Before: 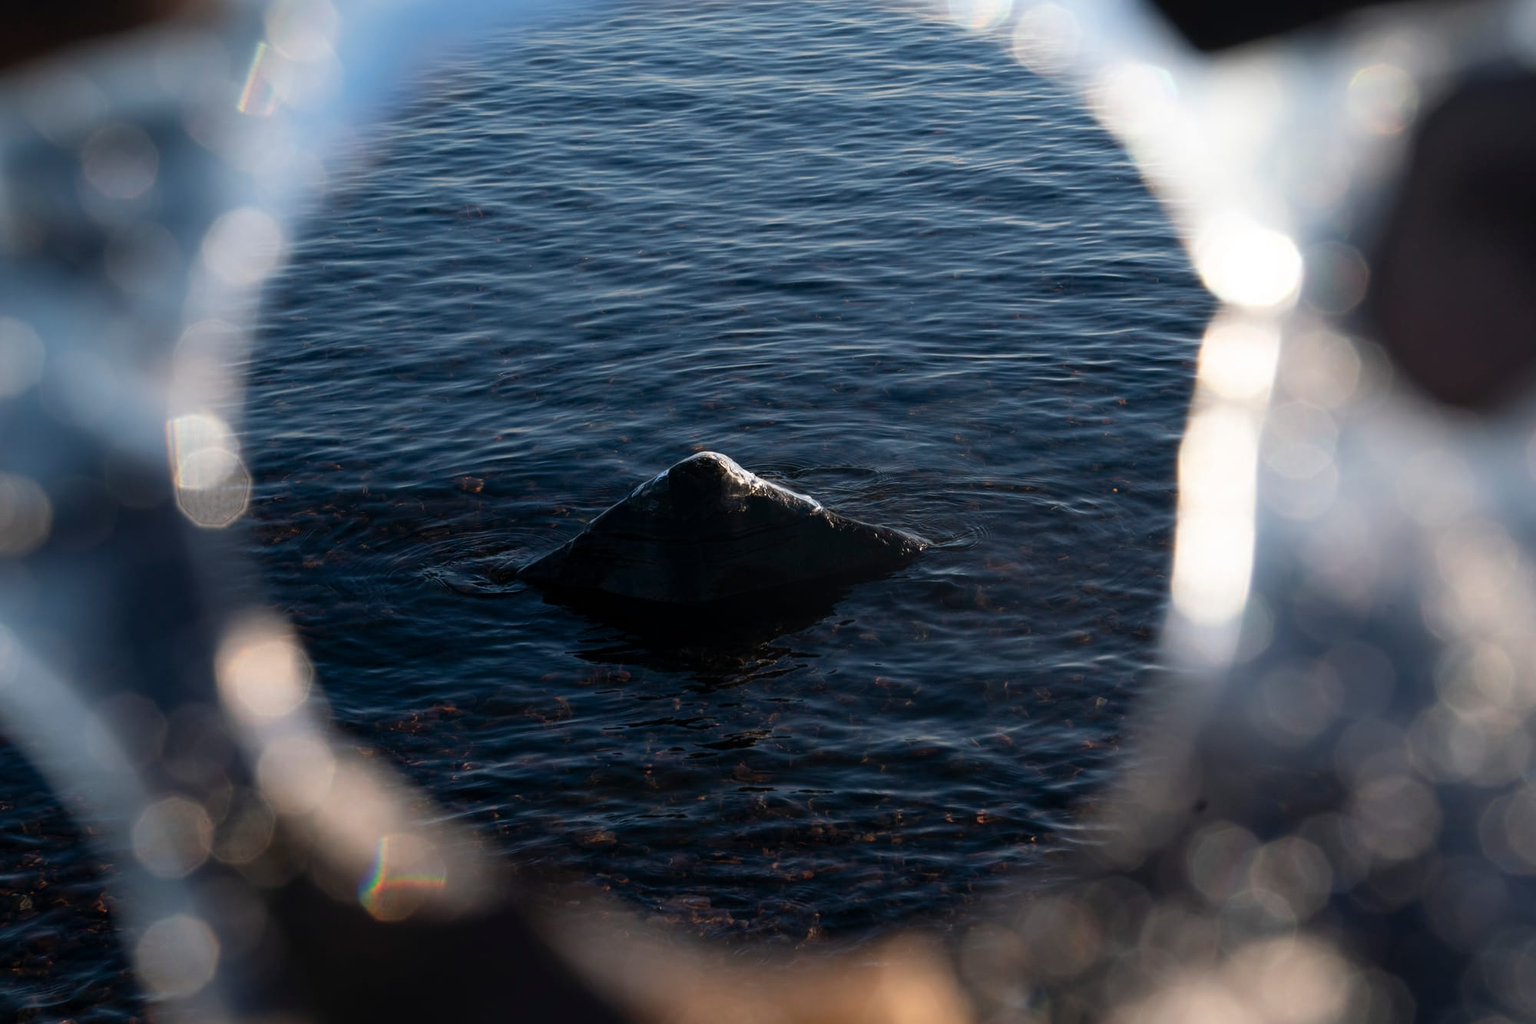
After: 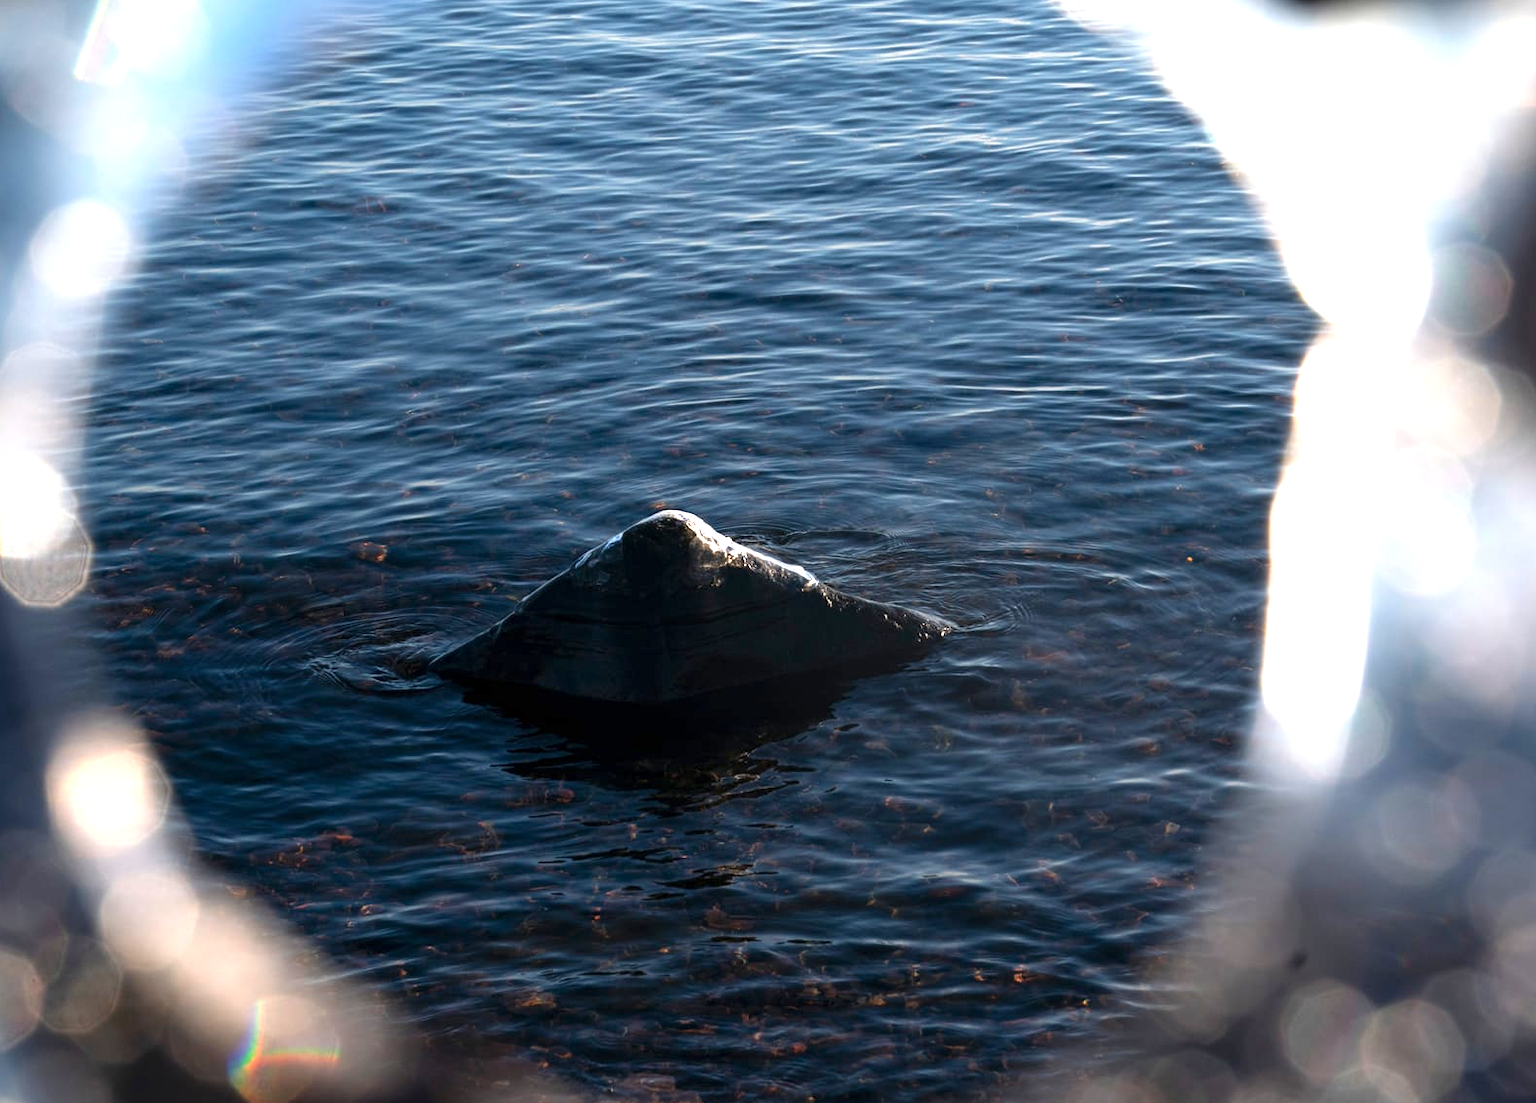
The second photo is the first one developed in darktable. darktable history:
crop: left 11.693%, top 4.903%, right 9.579%, bottom 10.219%
exposure: exposure 1.09 EV, compensate highlight preservation false
